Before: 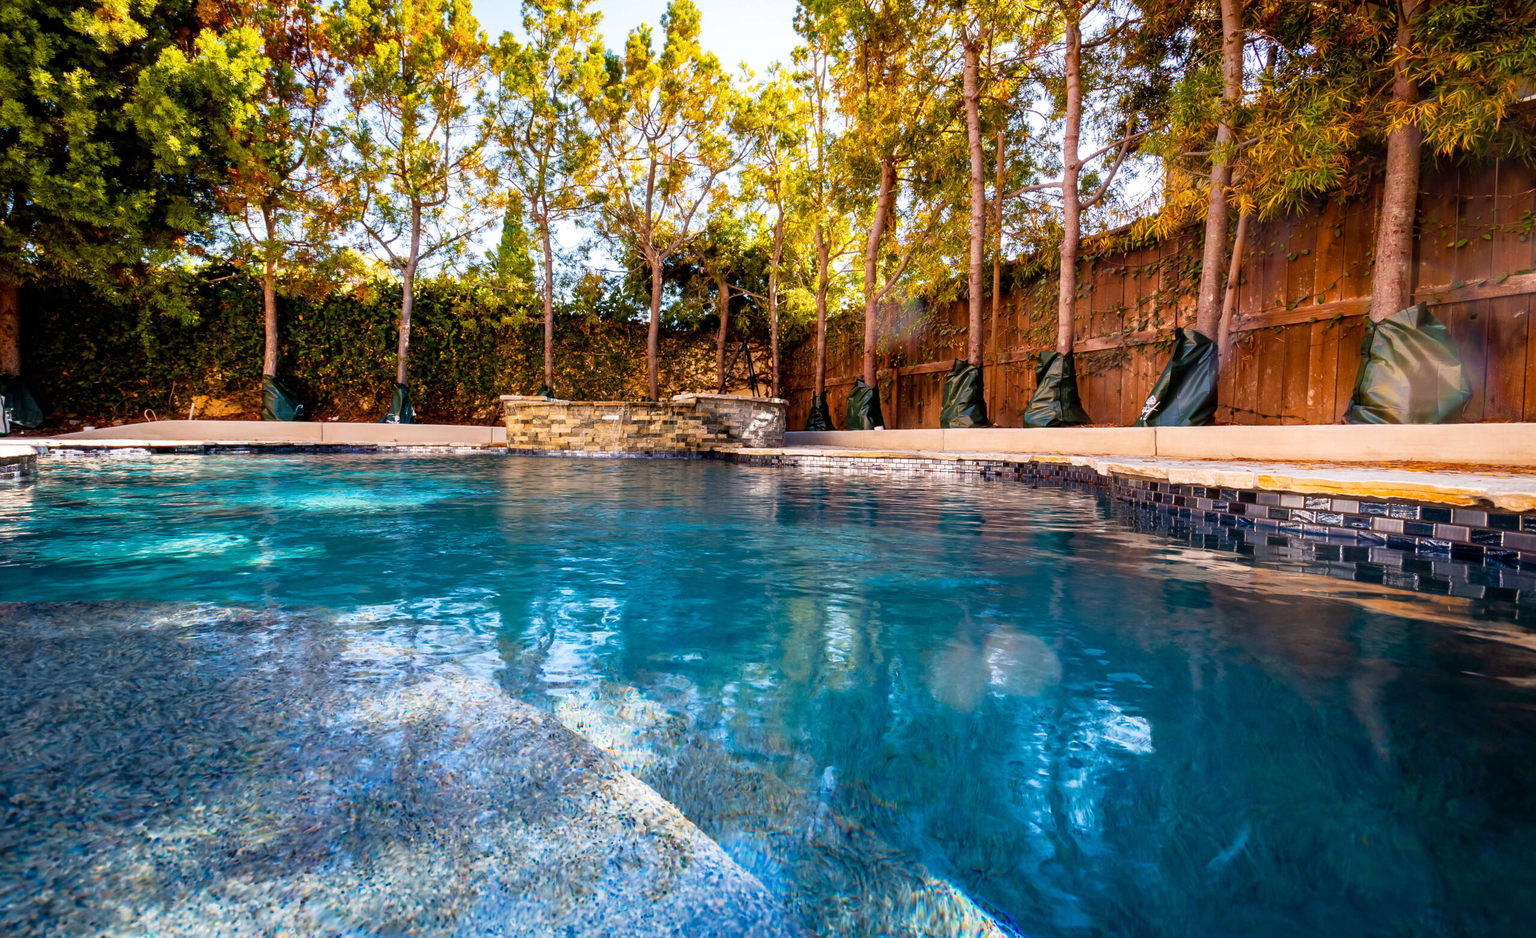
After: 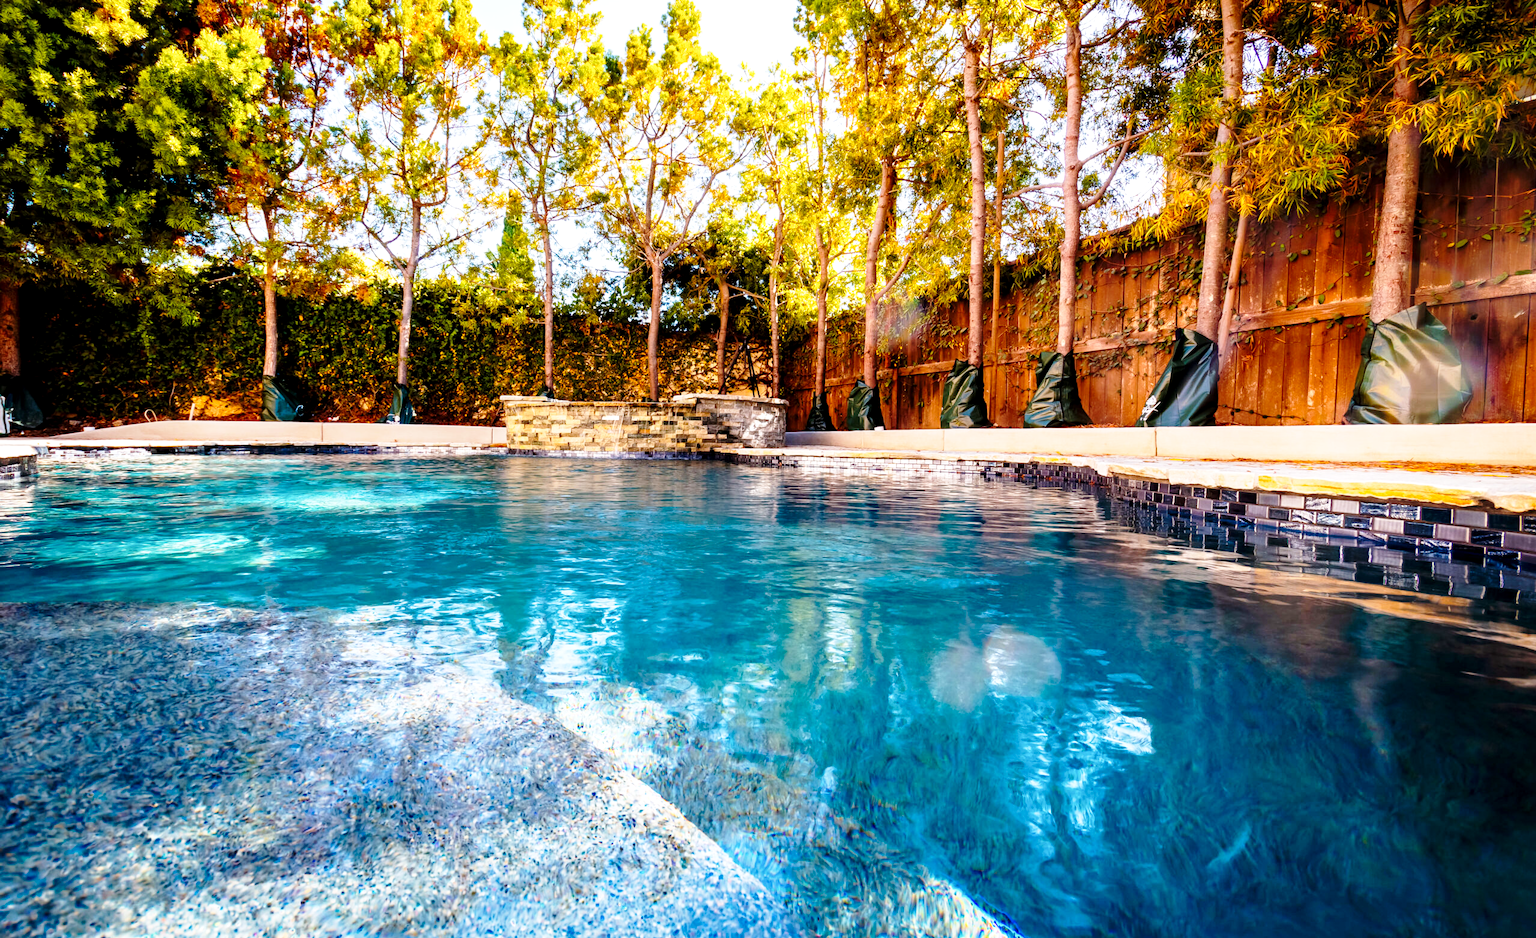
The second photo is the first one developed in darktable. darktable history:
exposure: black level correction 0.001, compensate highlight preservation false
base curve: curves: ch0 [(0, 0) (0.028, 0.03) (0.121, 0.232) (0.46, 0.748) (0.859, 0.968) (1, 1)], preserve colors none
local contrast: highlights 100%, shadows 100%, detail 120%, midtone range 0.2
